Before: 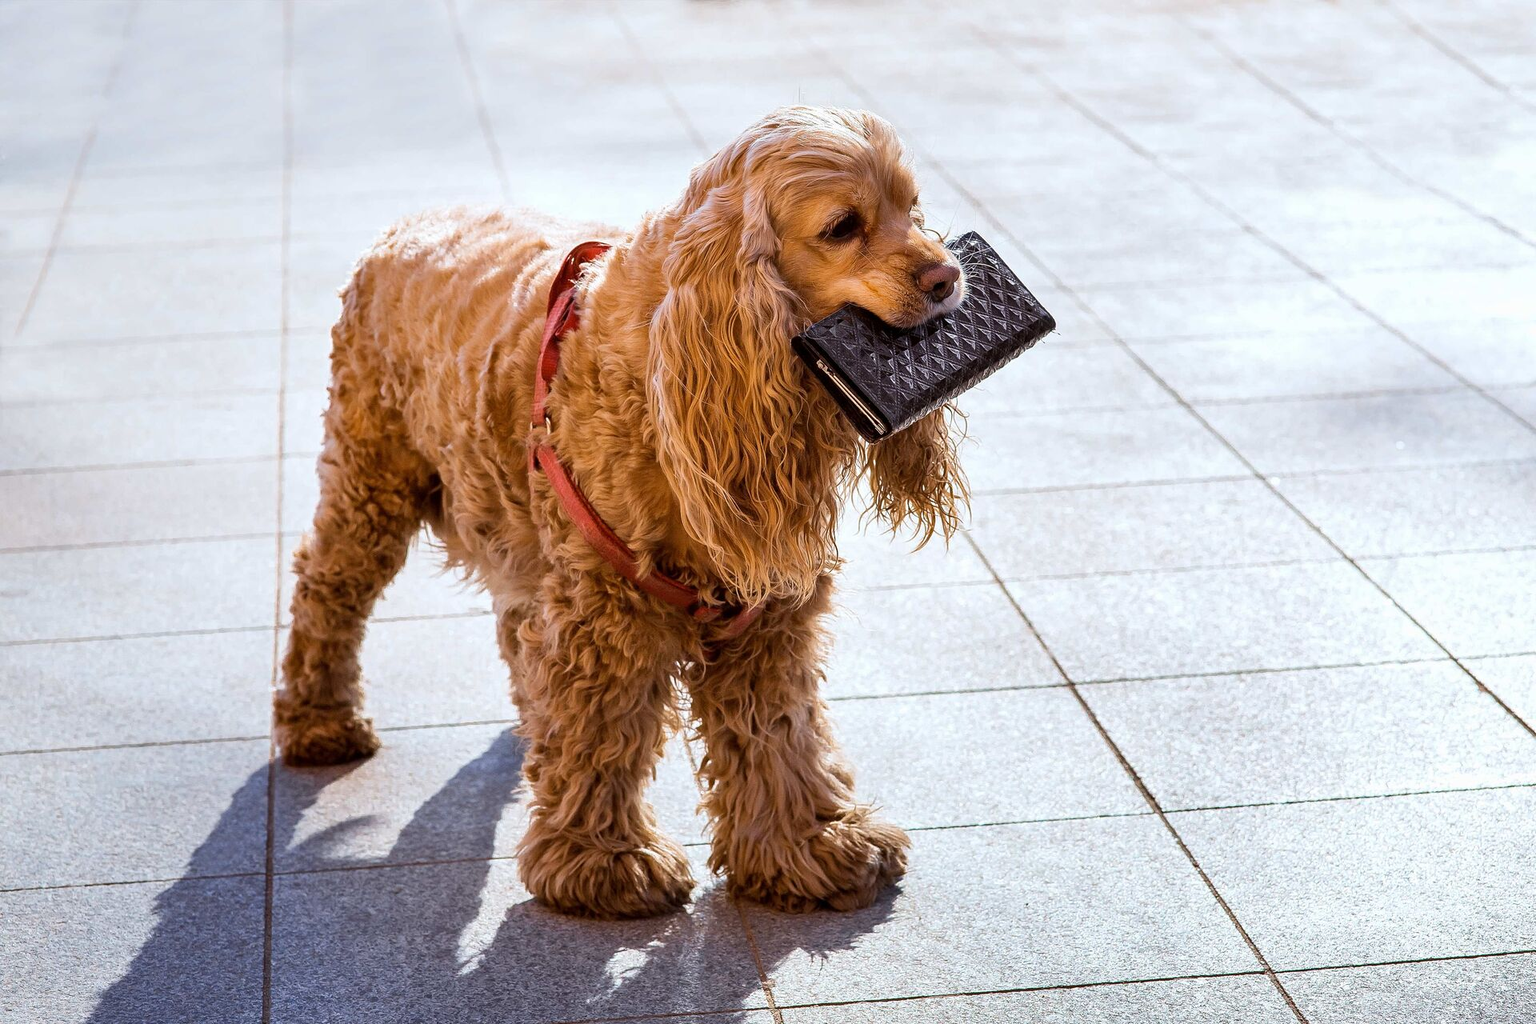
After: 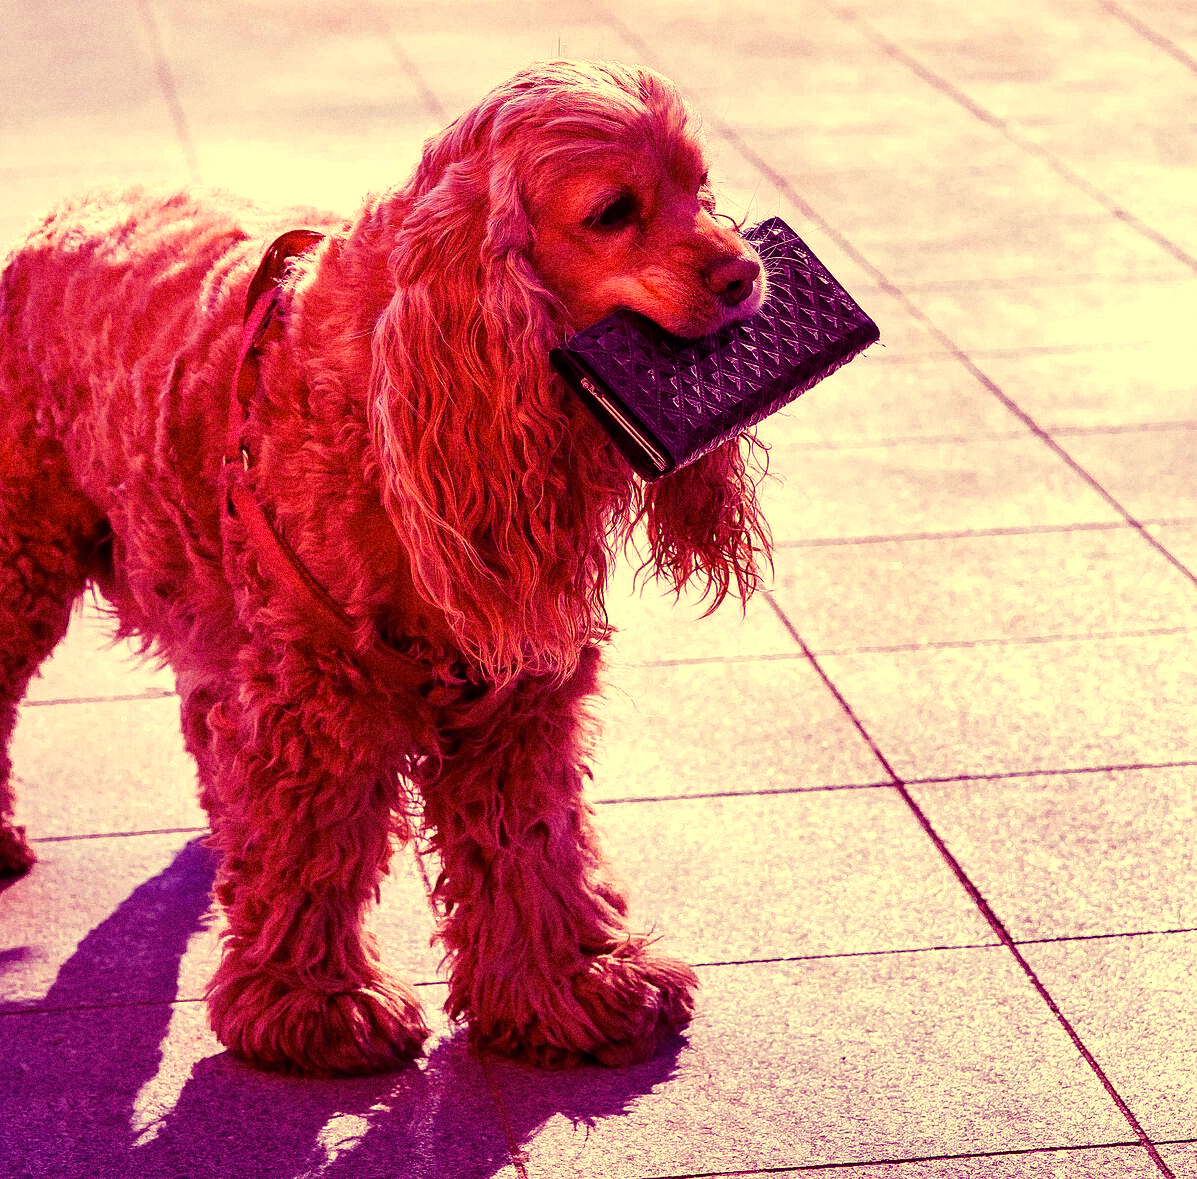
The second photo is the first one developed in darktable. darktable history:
crop and rotate: left 22.918%, top 5.629%, right 14.711%, bottom 2.247%
white balance: red 1.123, blue 0.83
rotate and perspective: automatic cropping original format, crop left 0, crop top 0
color balance: mode lift, gamma, gain (sRGB), lift [1, 1, 0.101, 1]
color correction: highlights a* -5.94, highlights b* 11.19
grain: coarseness 0.09 ISO, strength 40%
exposure: exposure 0.081 EV, compensate highlight preservation false
